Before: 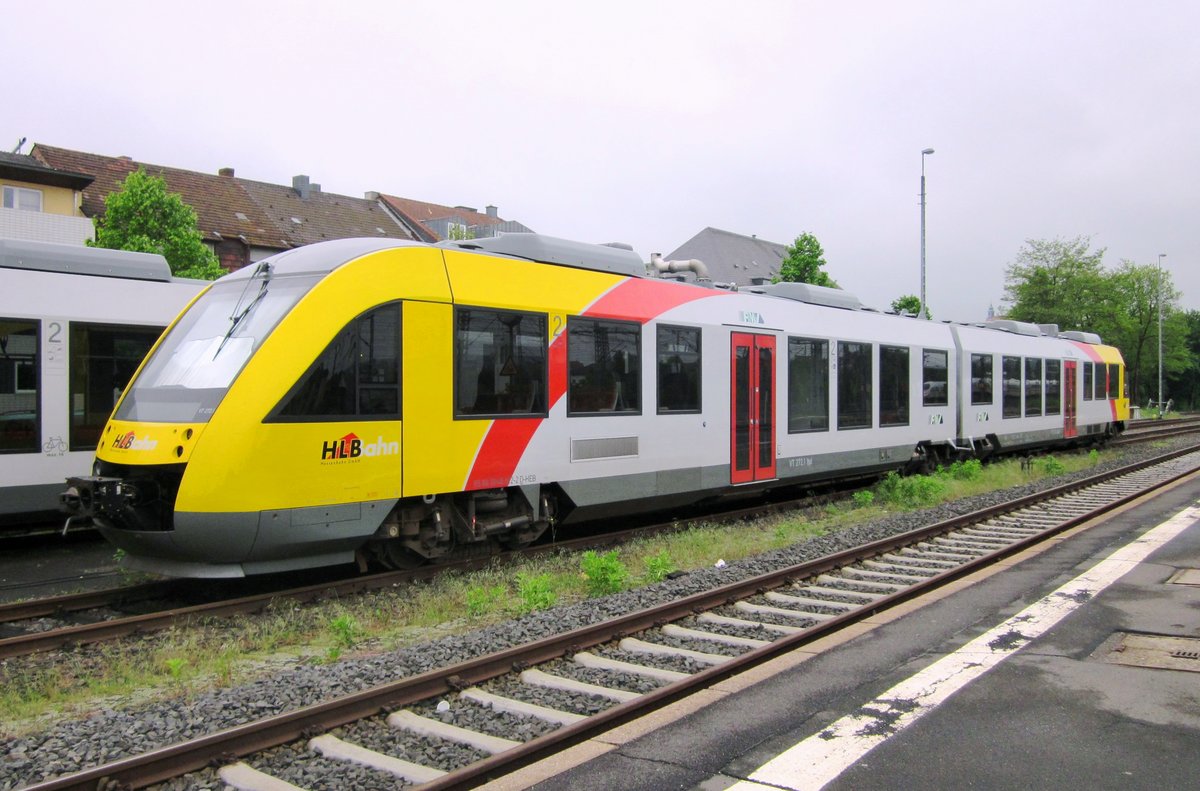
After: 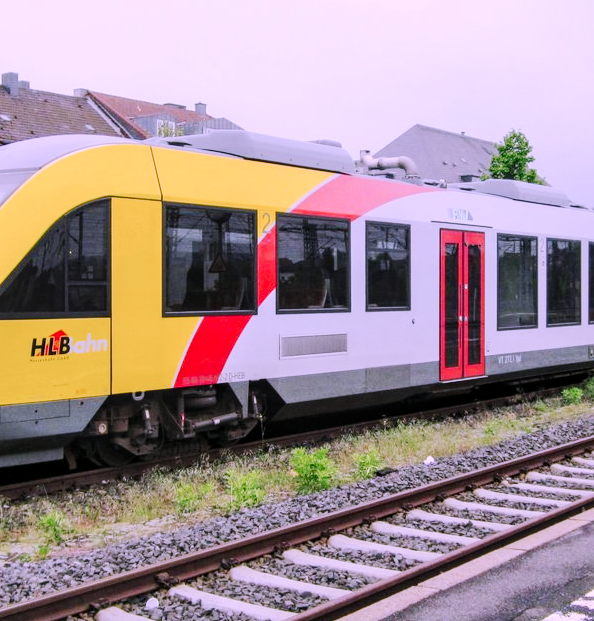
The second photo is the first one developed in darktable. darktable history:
crop and rotate: angle 0.018°, left 24.315%, top 13.096%, right 26.108%, bottom 8.238%
tone curve: curves: ch0 [(0.014, 0) (0.13, 0.09) (0.227, 0.211) (0.346, 0.388) (0.499, 0.598) (0.662, 0.76) (0.795, 0.846) (1, 0.969)]; ch1 [(0, 0) (0.366, 0.367) (0.447, 0.417) (0.473, 0.484) (0.504, 0.502) (0.525, 0.518) (0.564, 0.548) (0.639, 0.643) (1, 1)]; ch2 [(0, 0) (0.333, 0.346) (0.375, 0.375) (0.424, 0.43) (0.476, 0.498) (0.496, 0.505) (0.517, 0.515) (0.542, 0.564) (0.583, 0.6) (0.64, 0.622) (0.723, 0.676) (1, 1)], preserve colors none
color correction: highlights a* 15.07, highlights b* -24.4
local contrast: on, module defaults
